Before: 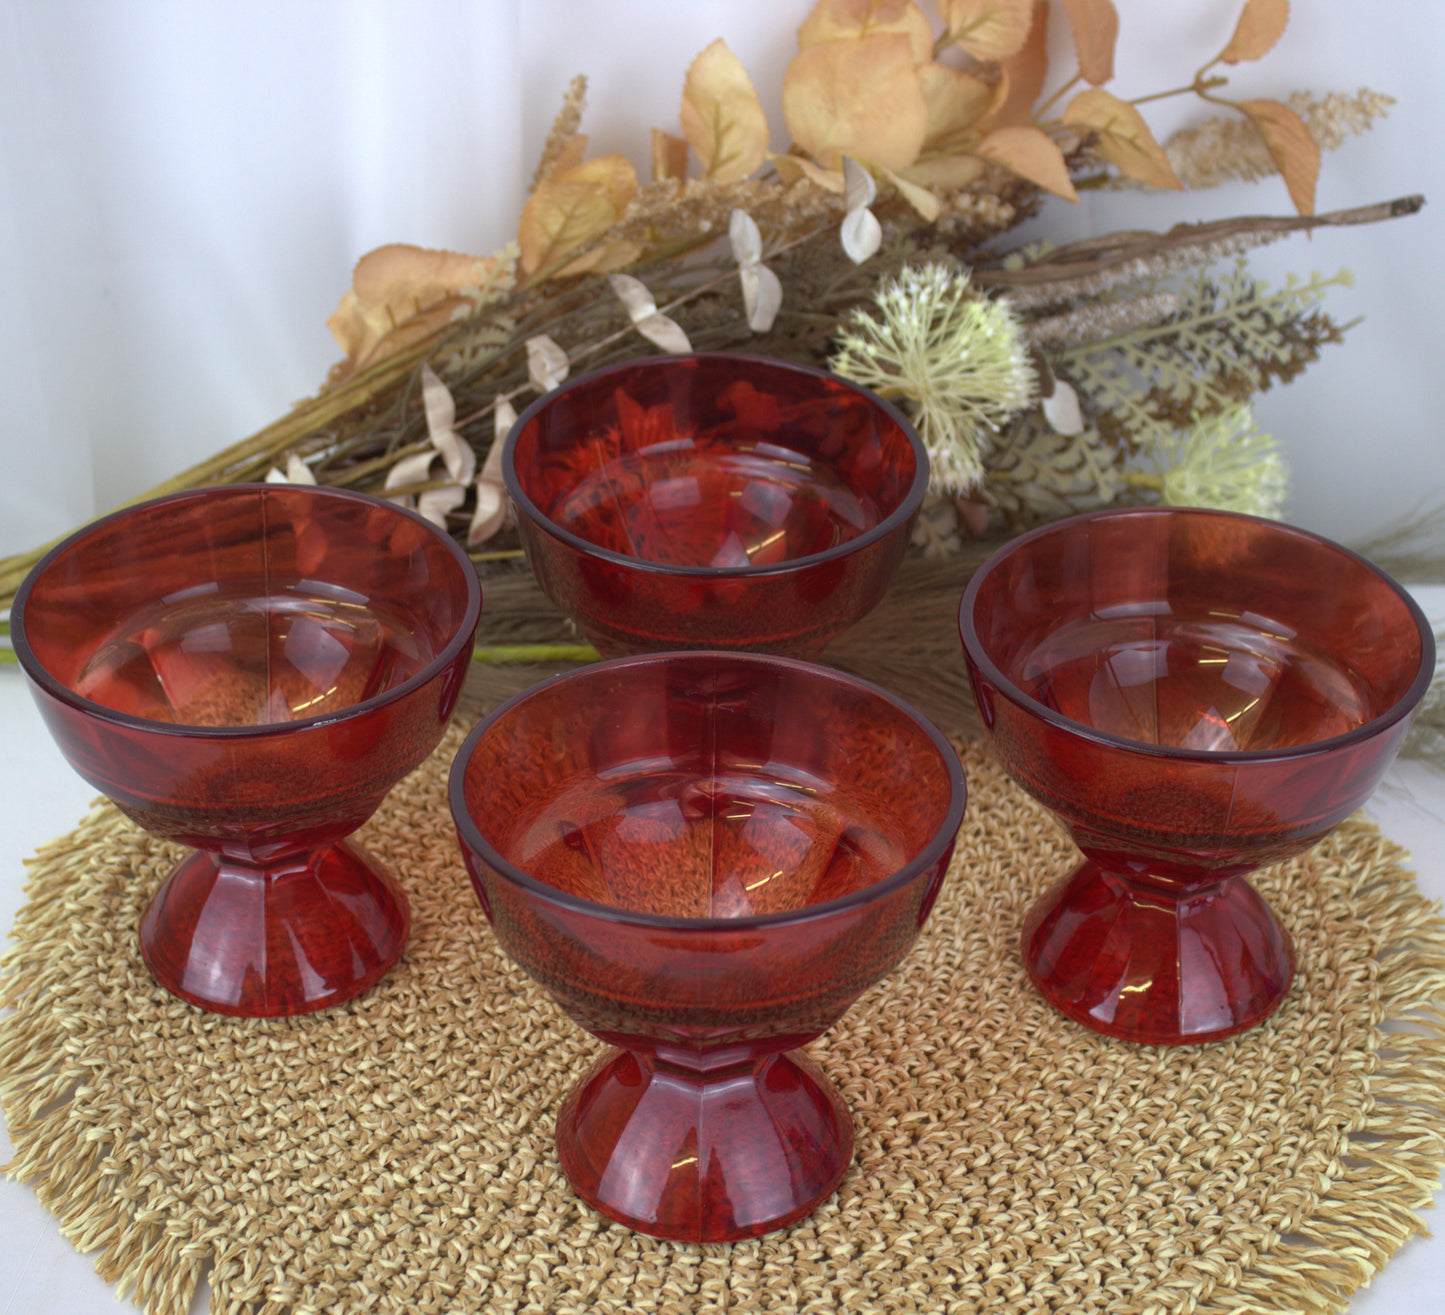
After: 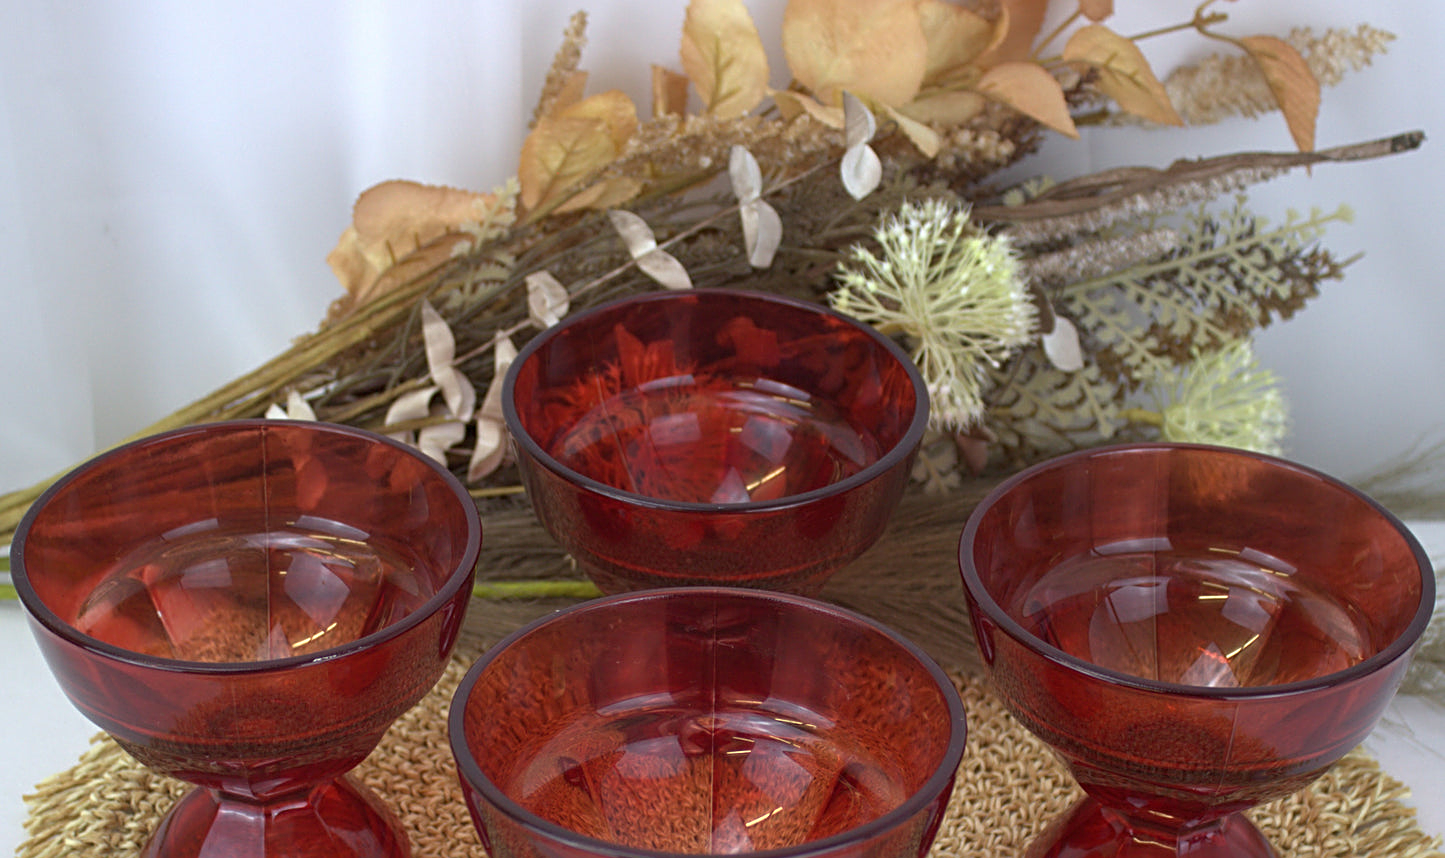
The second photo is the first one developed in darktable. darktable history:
sharpen: radius 3.129
crop and rotate: top 4.869%, bottom 29.869%
